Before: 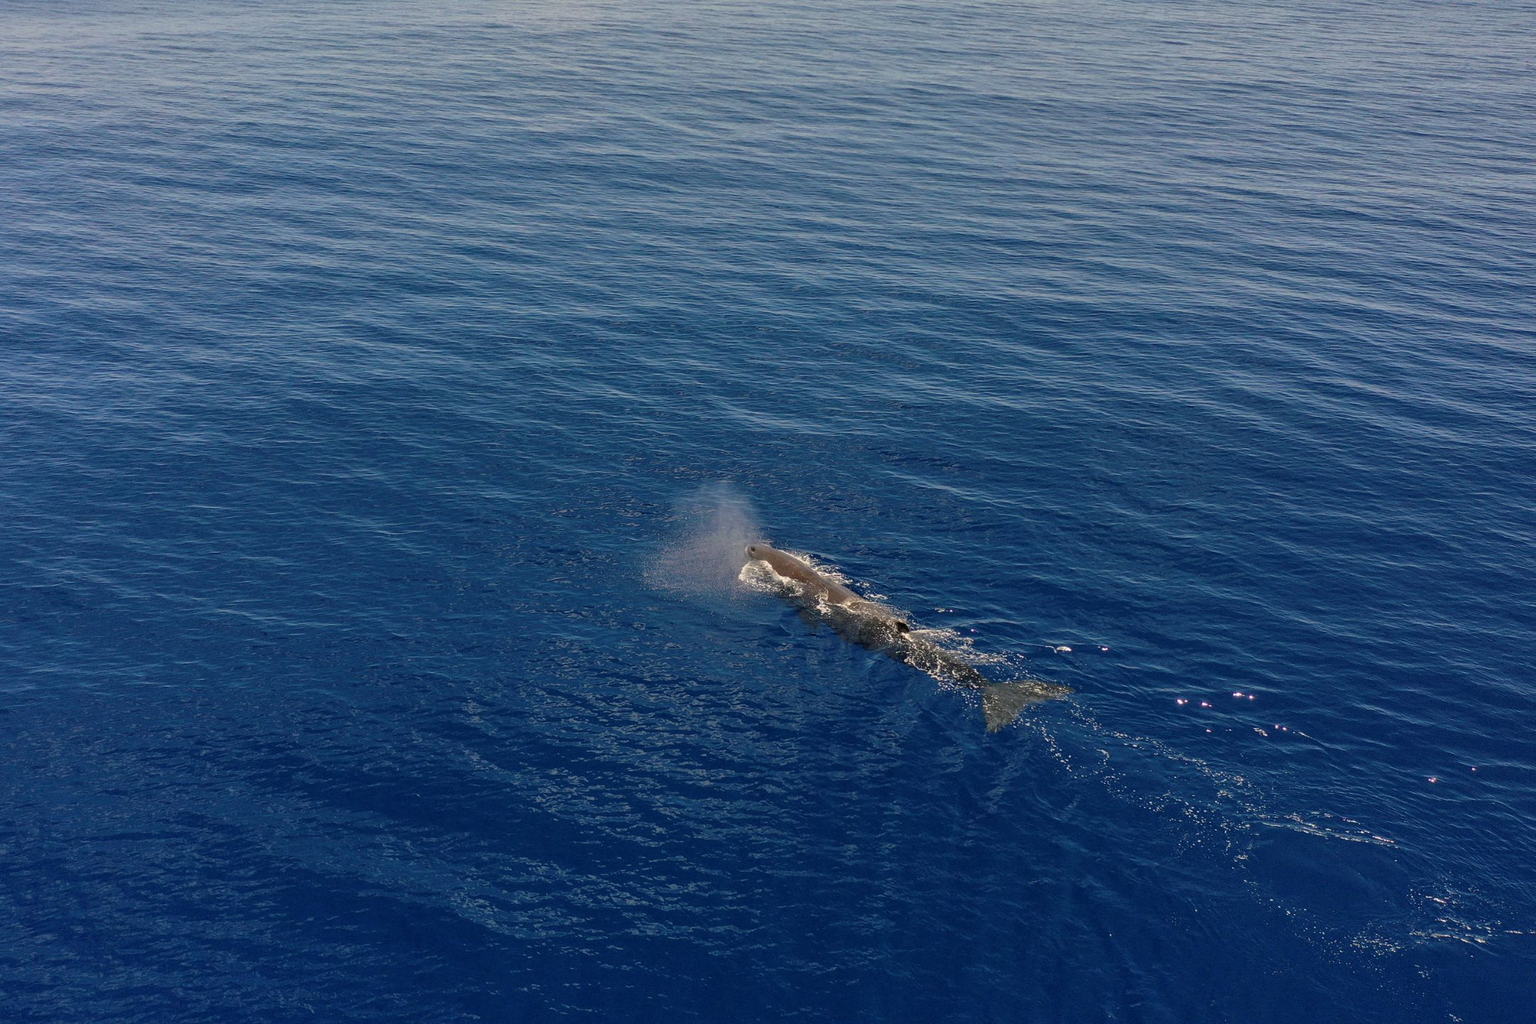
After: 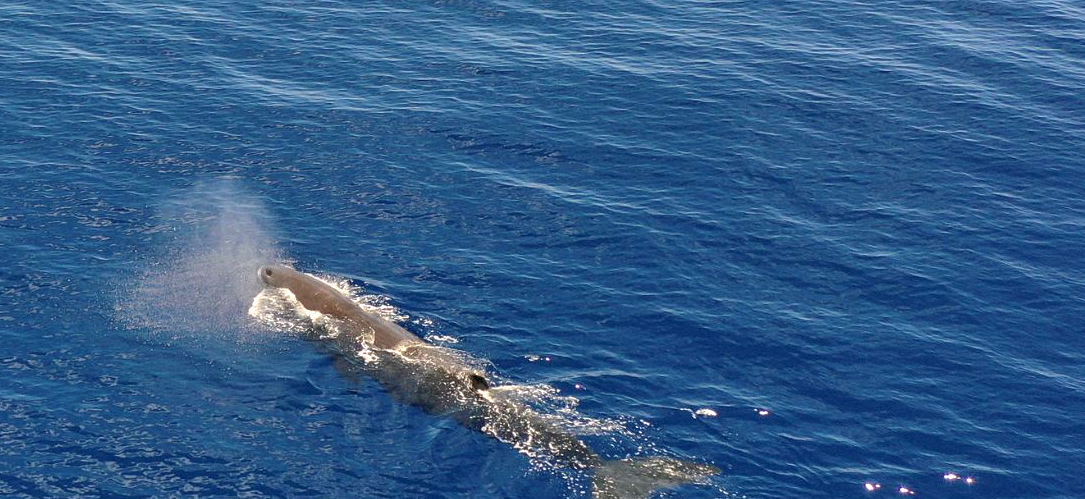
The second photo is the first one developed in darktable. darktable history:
exposure: exposure 0.77 EV, compensate highlight preservation false
tone equalizer: on, module defaults
crop: left 36.607%, top 34.735%, right 13.146%, bottom 30.611%
rgb curve: curves: ch0 [(0, 0) (0.093, 0.159) (0.241, 0.265) (0.414, 0.42) (1, 1)], compensate middle gray true, preserve colors basic power
